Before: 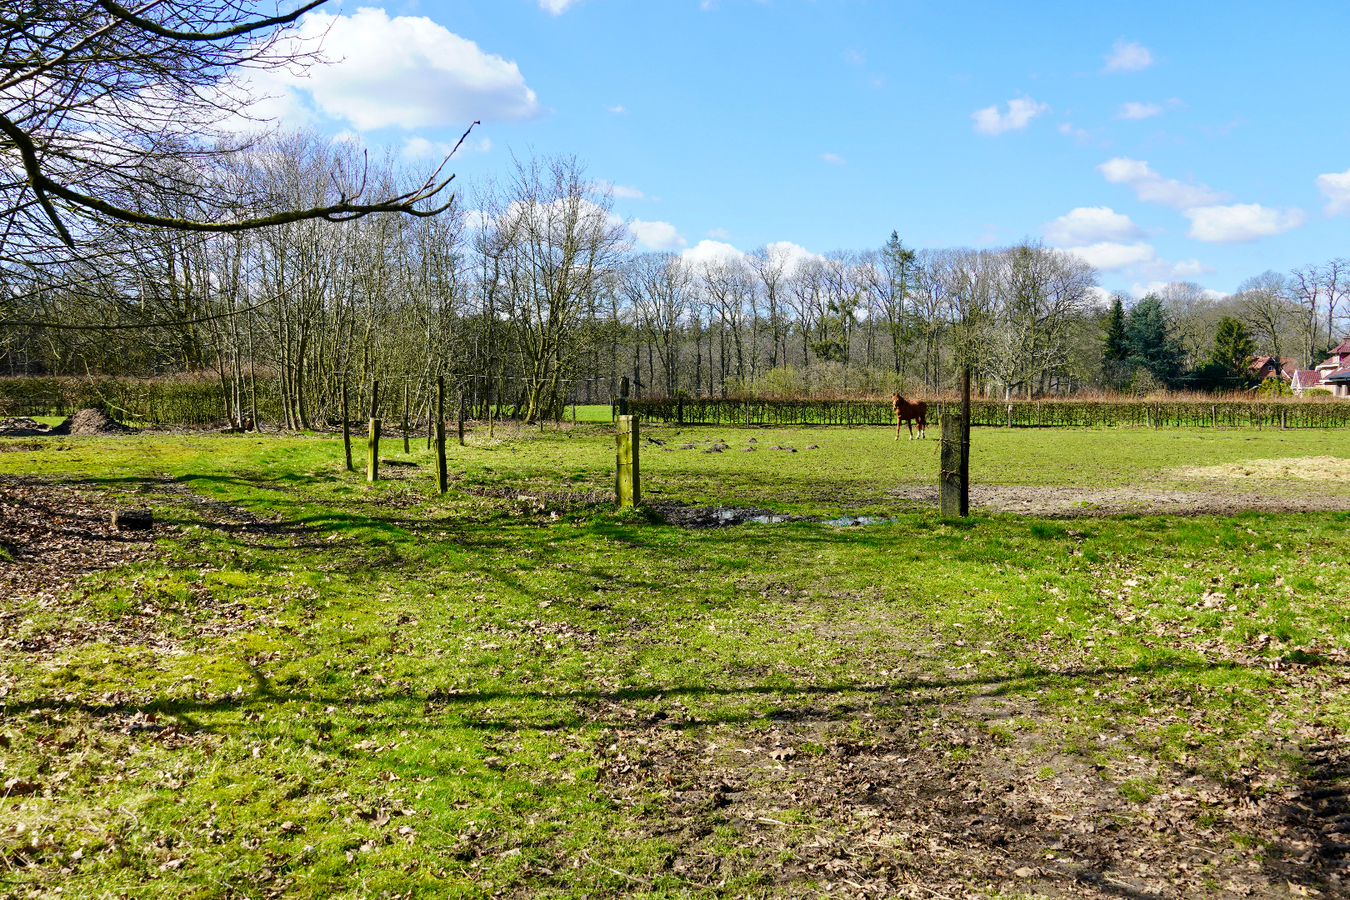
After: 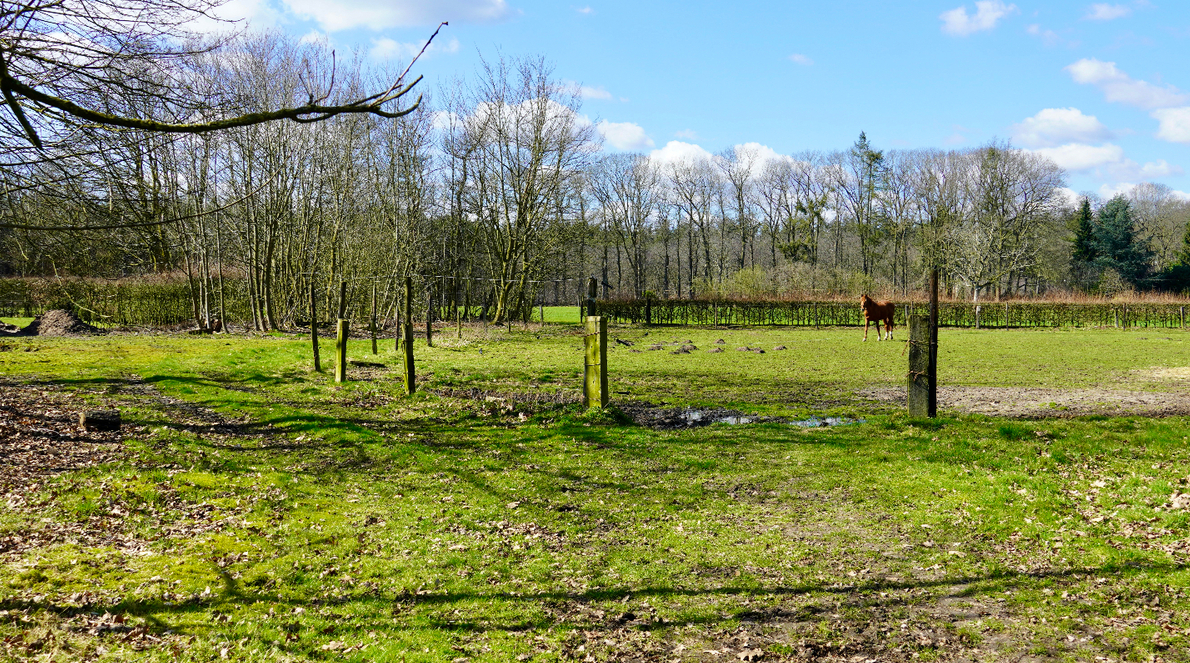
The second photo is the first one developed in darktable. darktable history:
crop and rotate: left 2.431%, top 11.022%, right 9.405%, bottom 15.275%
